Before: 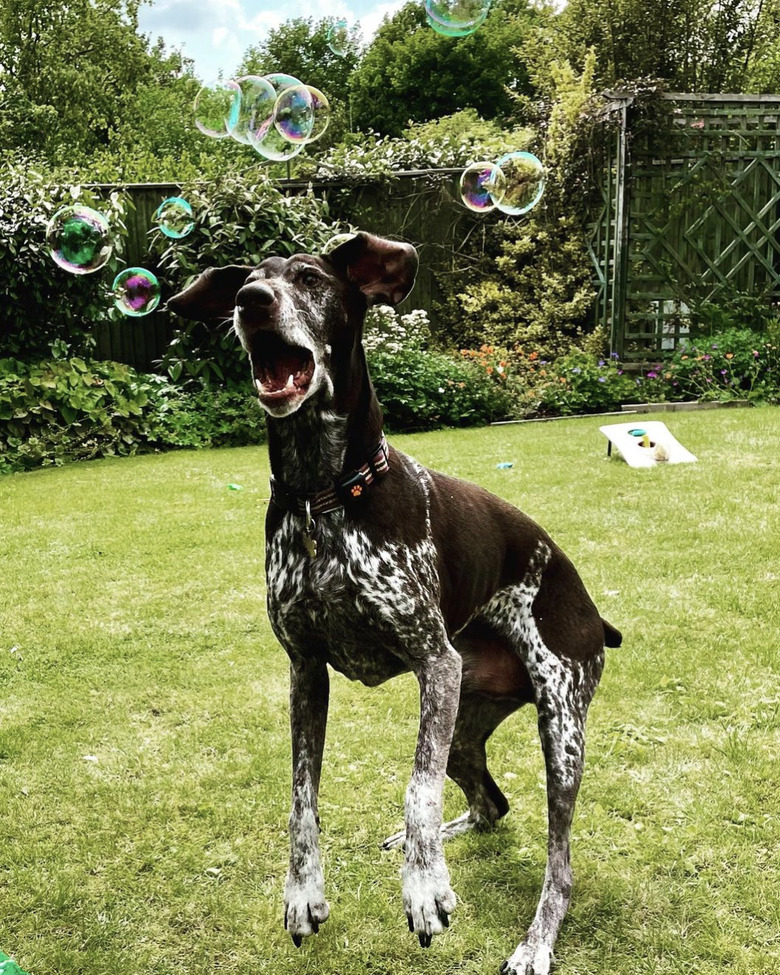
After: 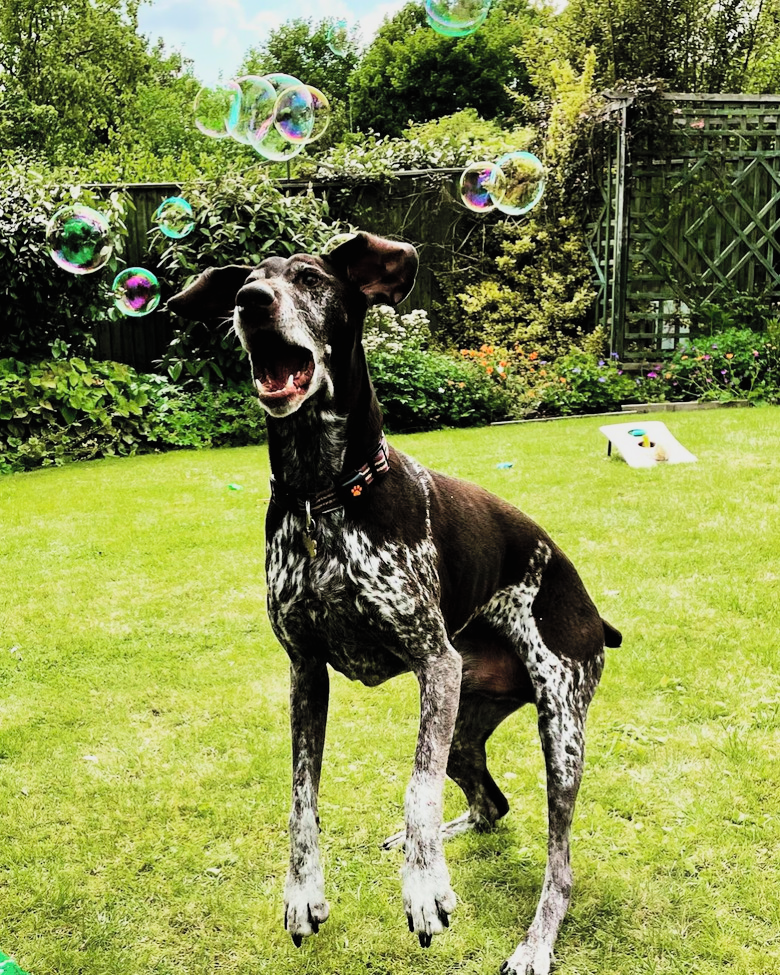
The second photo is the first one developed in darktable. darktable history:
filmic rgb: black relative exposure -16 EV, white relative exposure 5.29 EV, hardness 5.91, contrast 1.246
contrast brightness saturation: contrast 0.066, brightness 0.18, saturation 0.414
